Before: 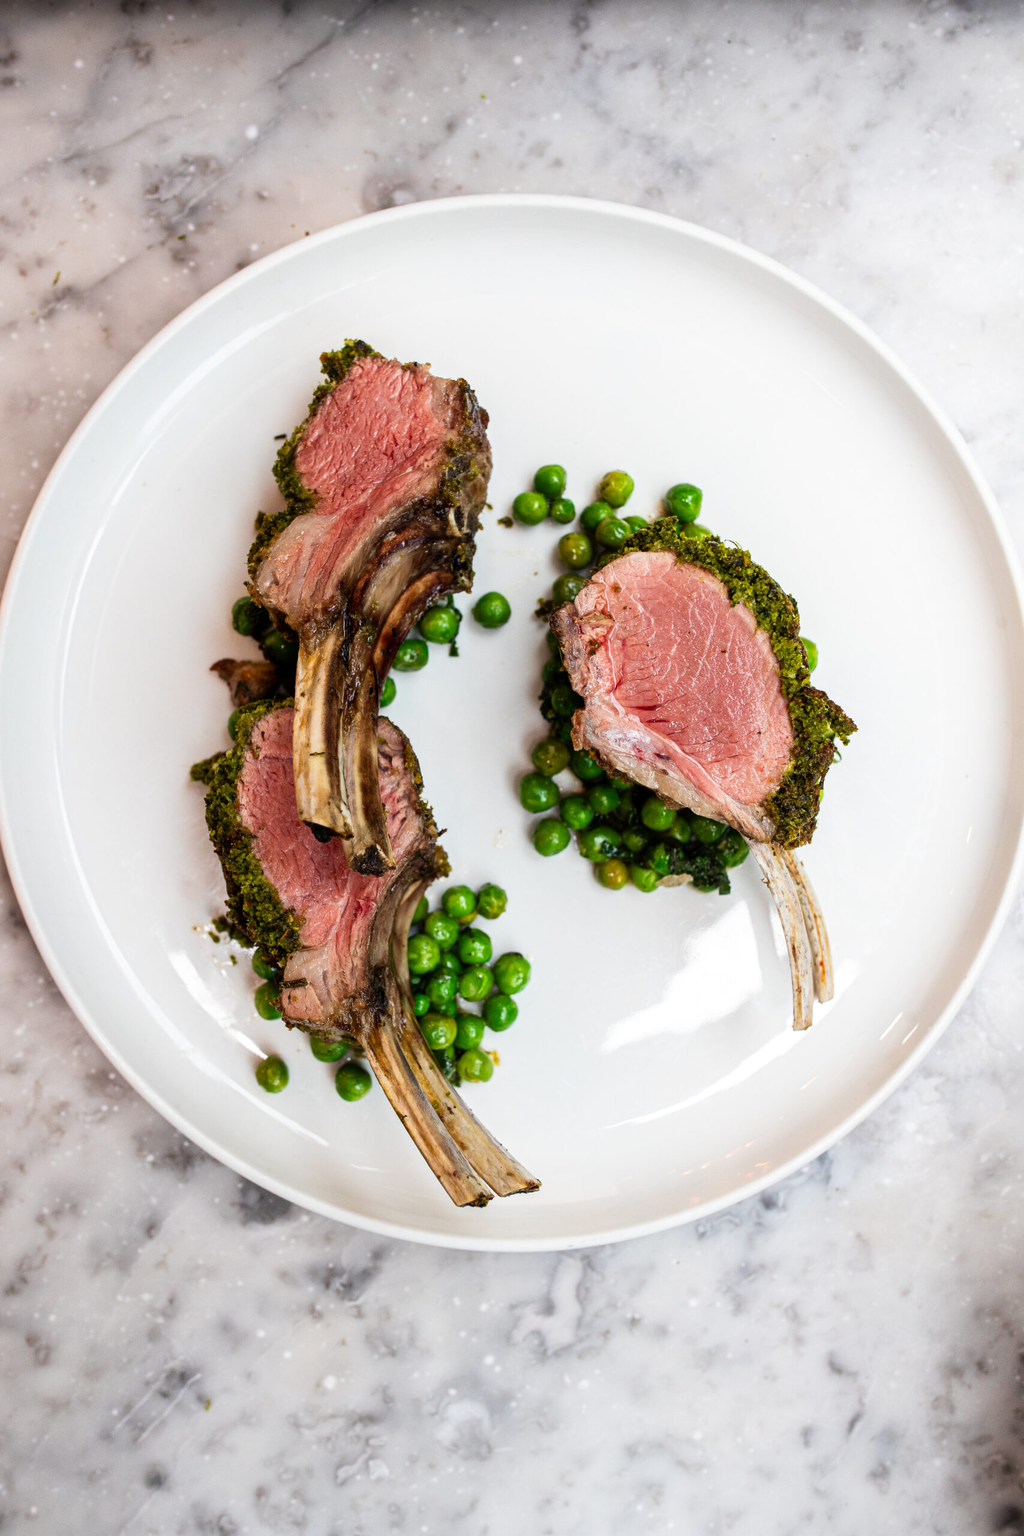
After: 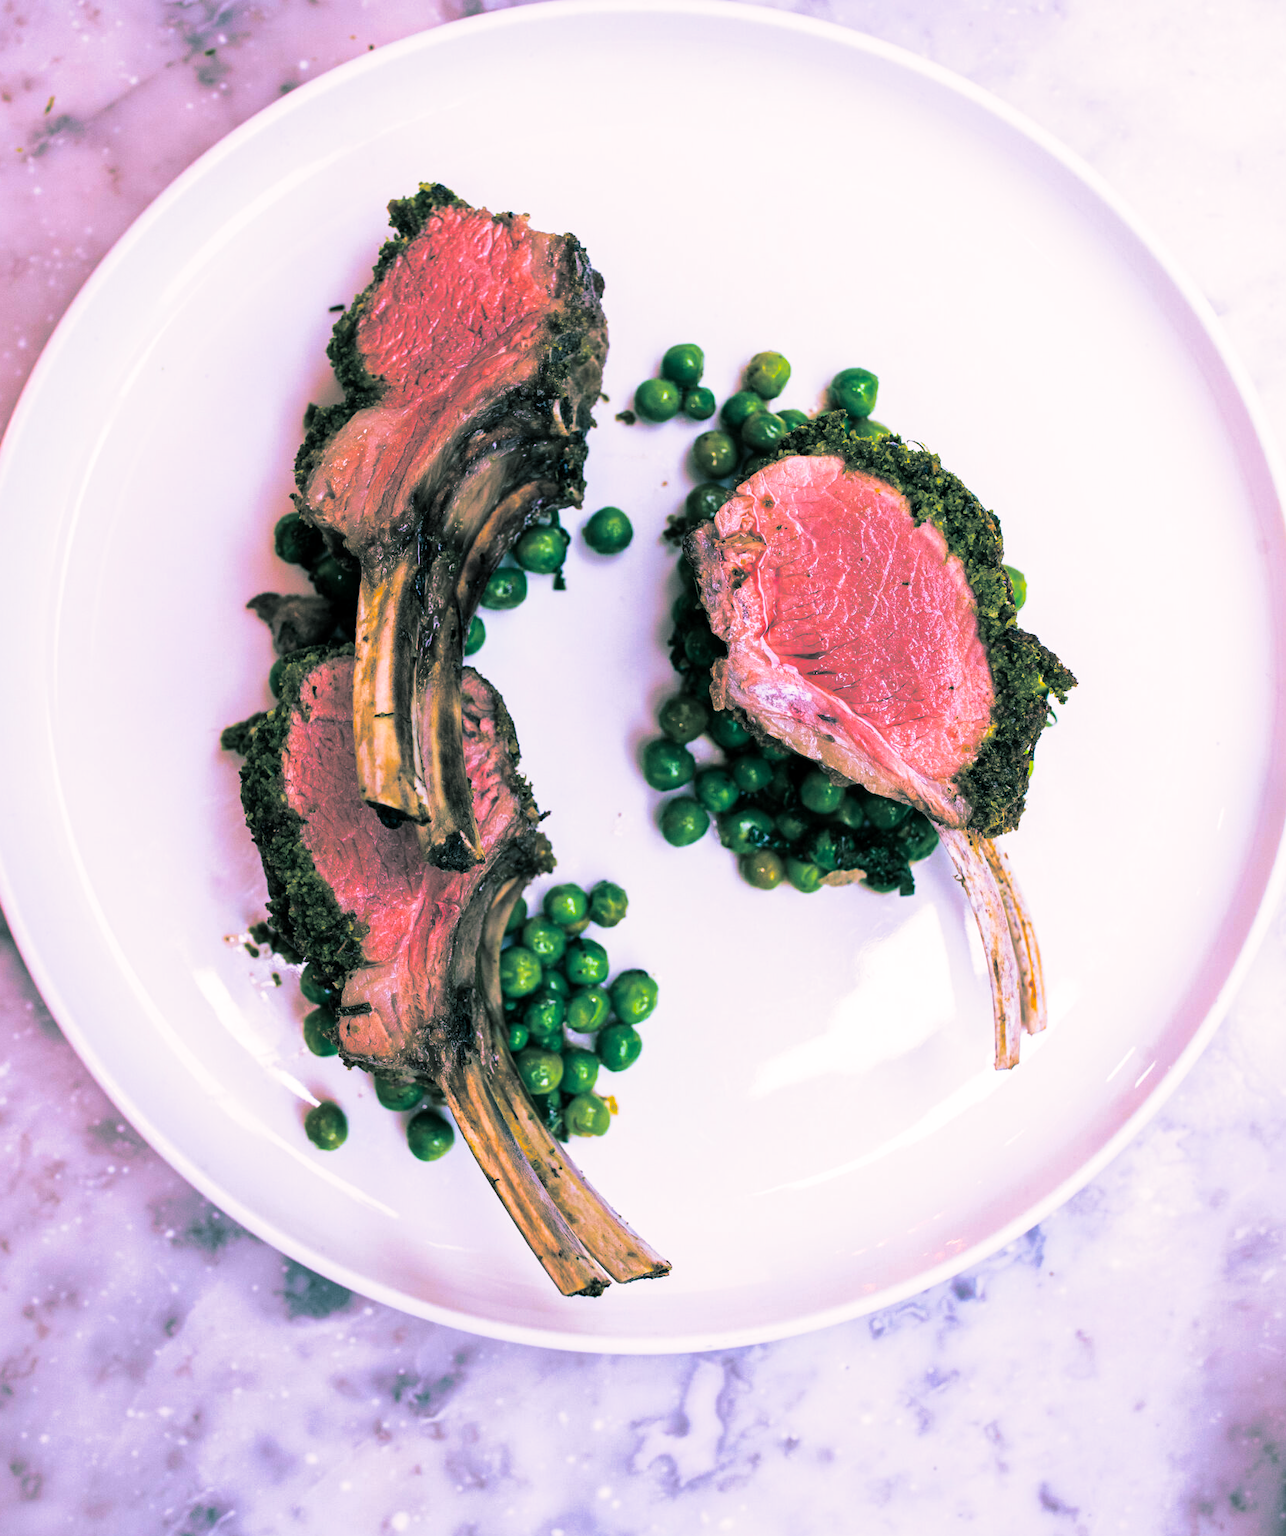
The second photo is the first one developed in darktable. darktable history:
white balance: red 1.042, blue 1.17
velvia: on, module defaults
color balance rgb: linear chroma grading › global chroma 10%, perceptual saturation grading › global saturation 30%, global vibrance 10%
crop and rotate: left 1.814%, top 12.818%, right 0.25%, bottom 9.225%
split-toning: shadows › hue 186.43°, highlights › hue 49.29°, compress 30.29%
